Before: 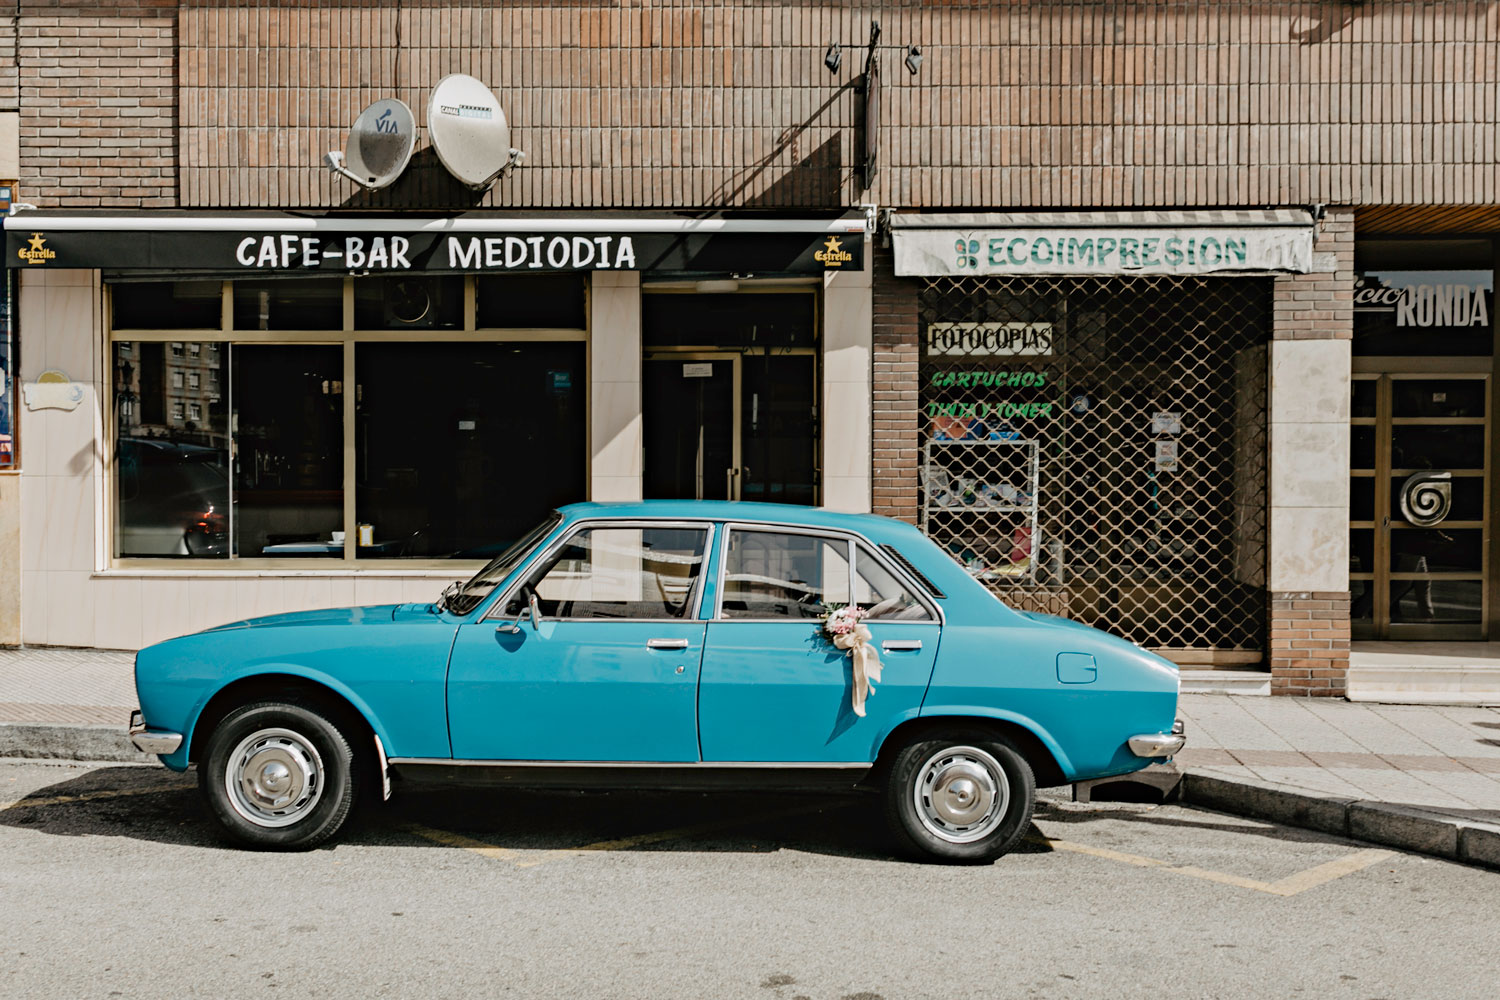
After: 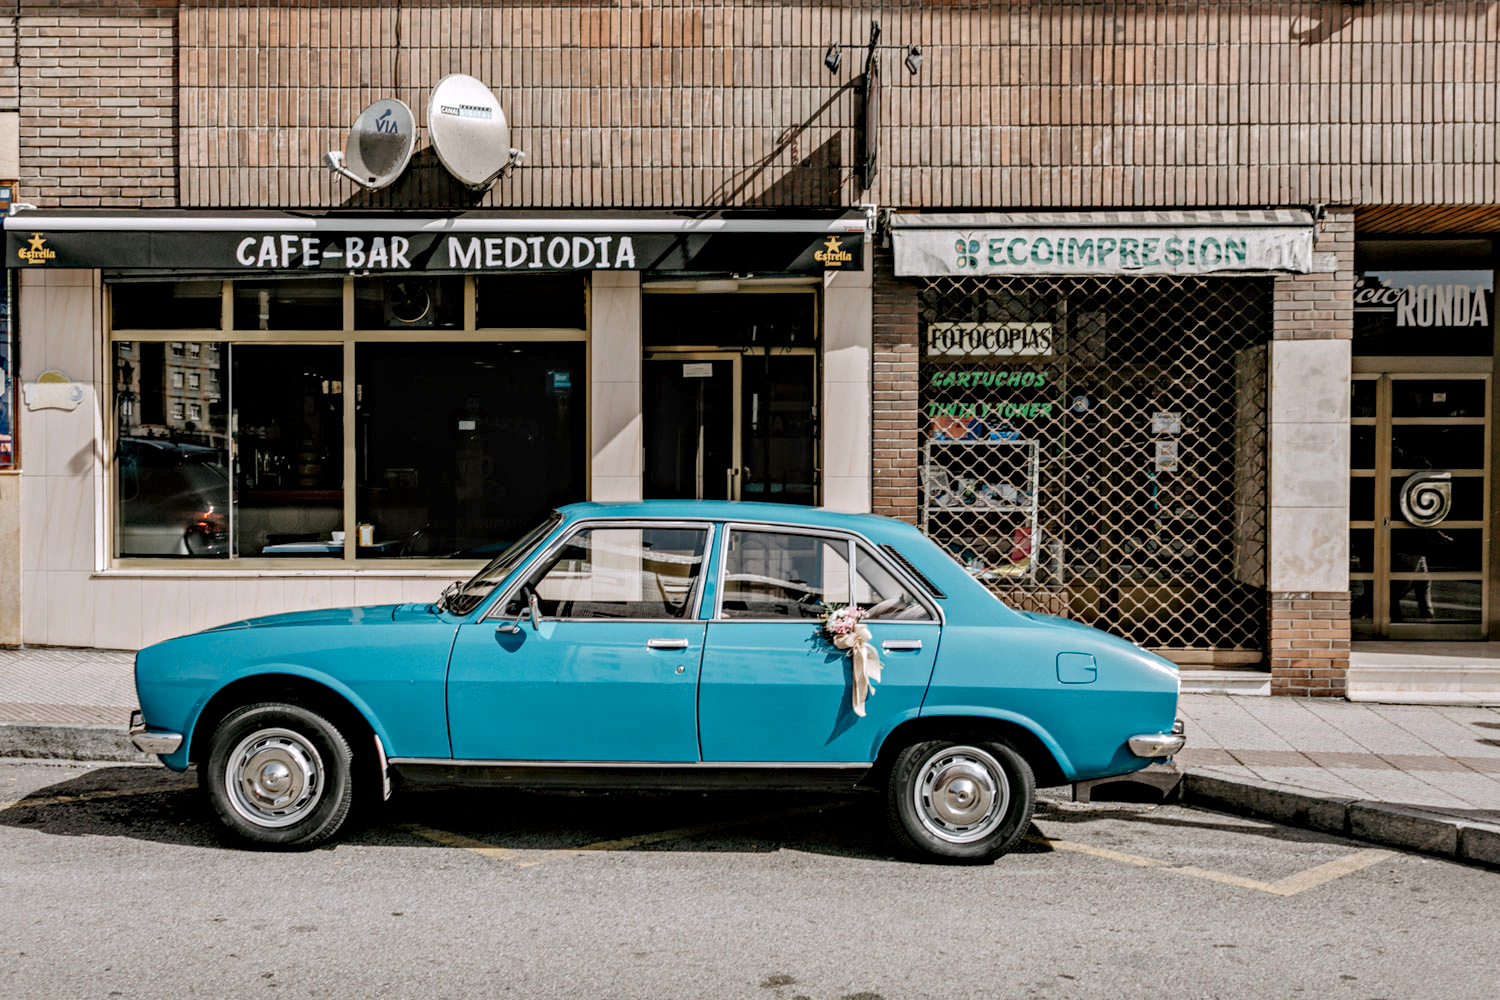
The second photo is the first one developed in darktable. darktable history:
shadows and highlights: on, module defaults
local contrast: detail 160%
white balance: red 1.009, blue 1.027
